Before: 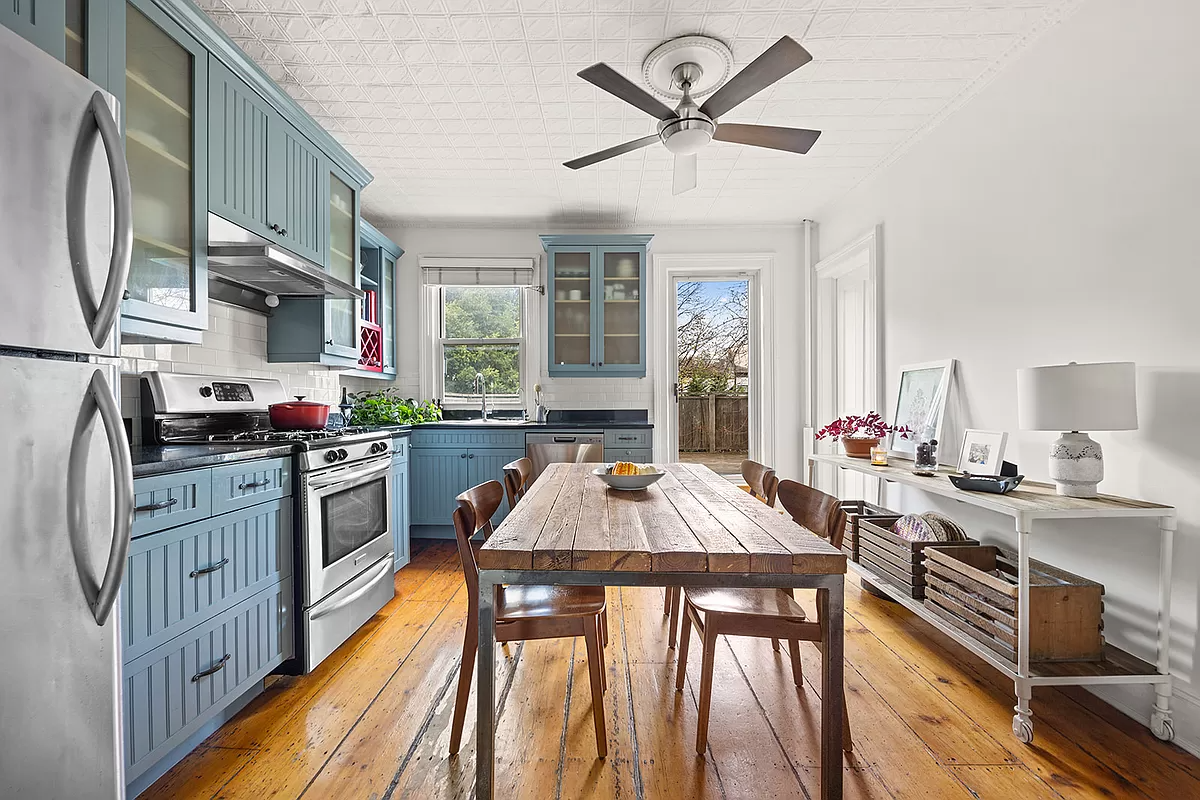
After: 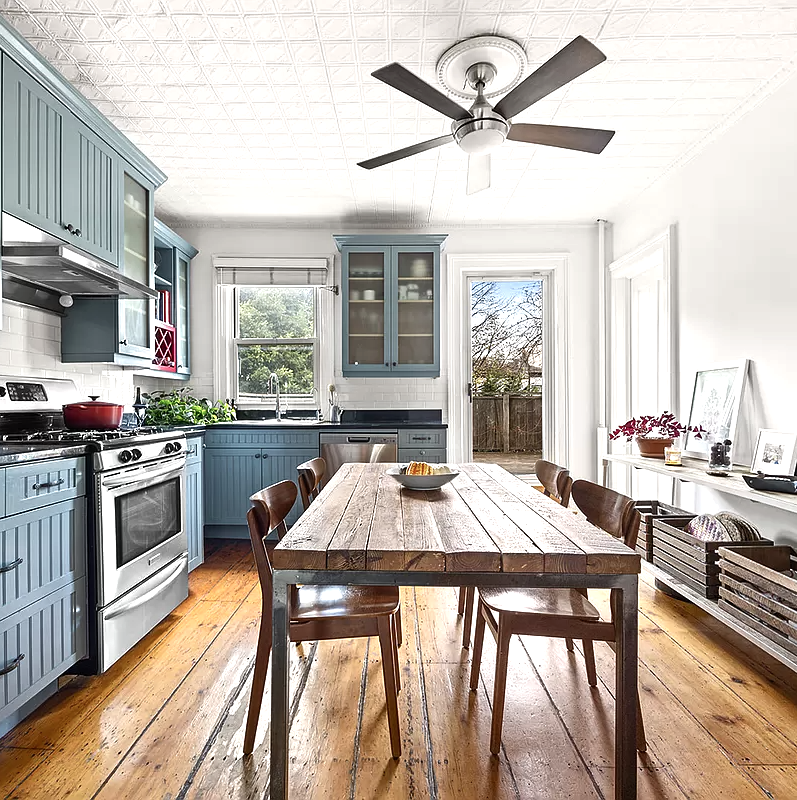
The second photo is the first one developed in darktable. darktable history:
crop: left 17.185%, right 16.347%
color balance rgb: linear chroma grading › global chroma -14.485%, perceptual saturation grading › global saturation 0.817%, perceptual saturation grading › highlights -15.876%, perceptual saturation grading › shadows 25.61%, perceptual brilliance grading › global brilliance 15.152%, perceptual brilliance grading › shadows -34.15%
